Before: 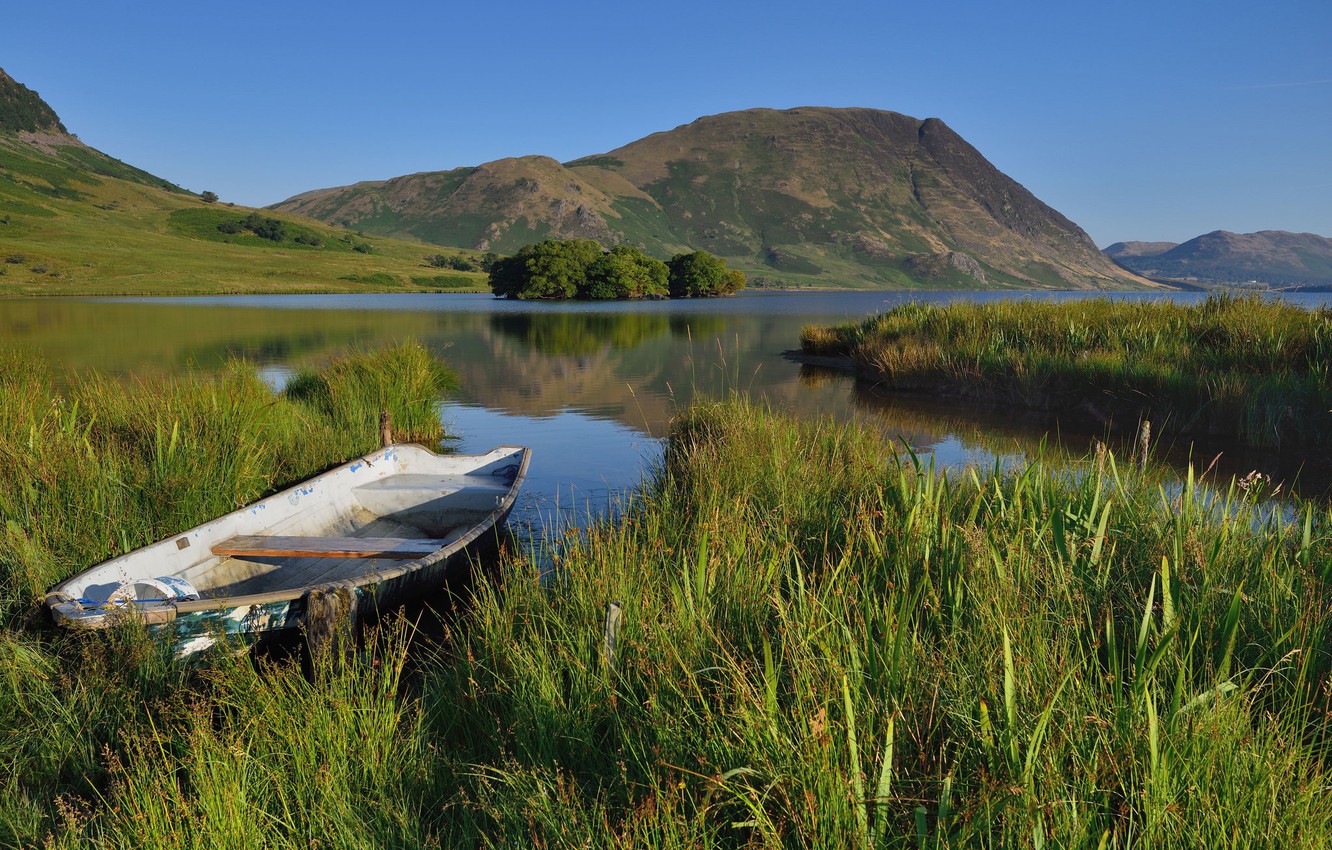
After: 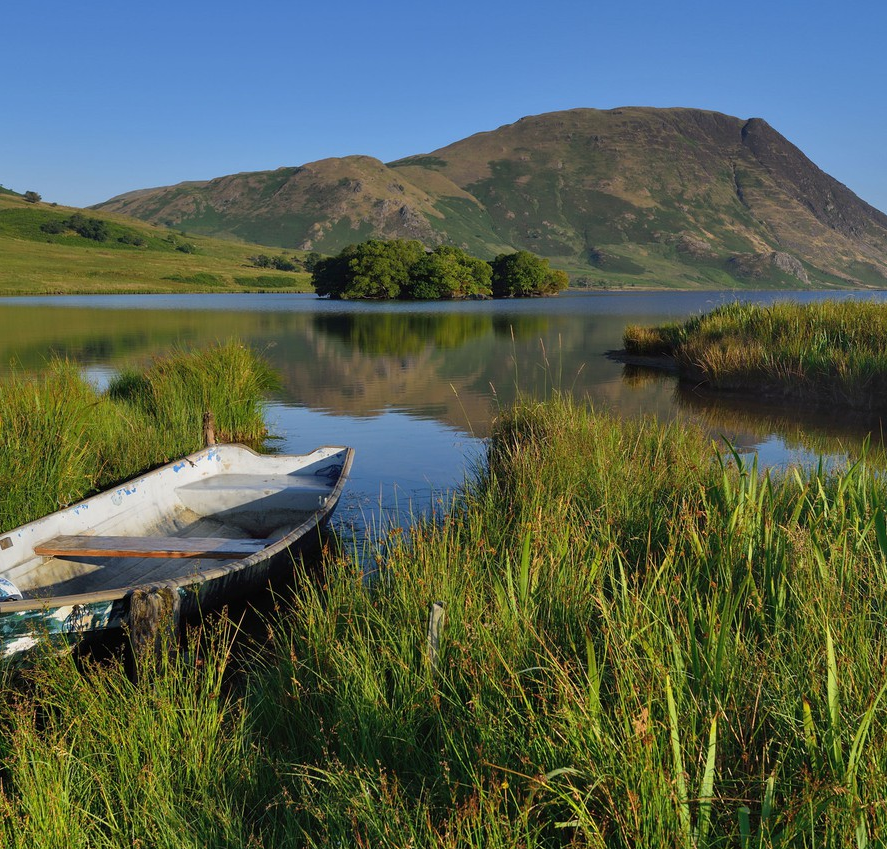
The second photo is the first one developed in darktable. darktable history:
tone equalizer: on, module defaults
crop and rotate: left 13.33%, right 20.015%
